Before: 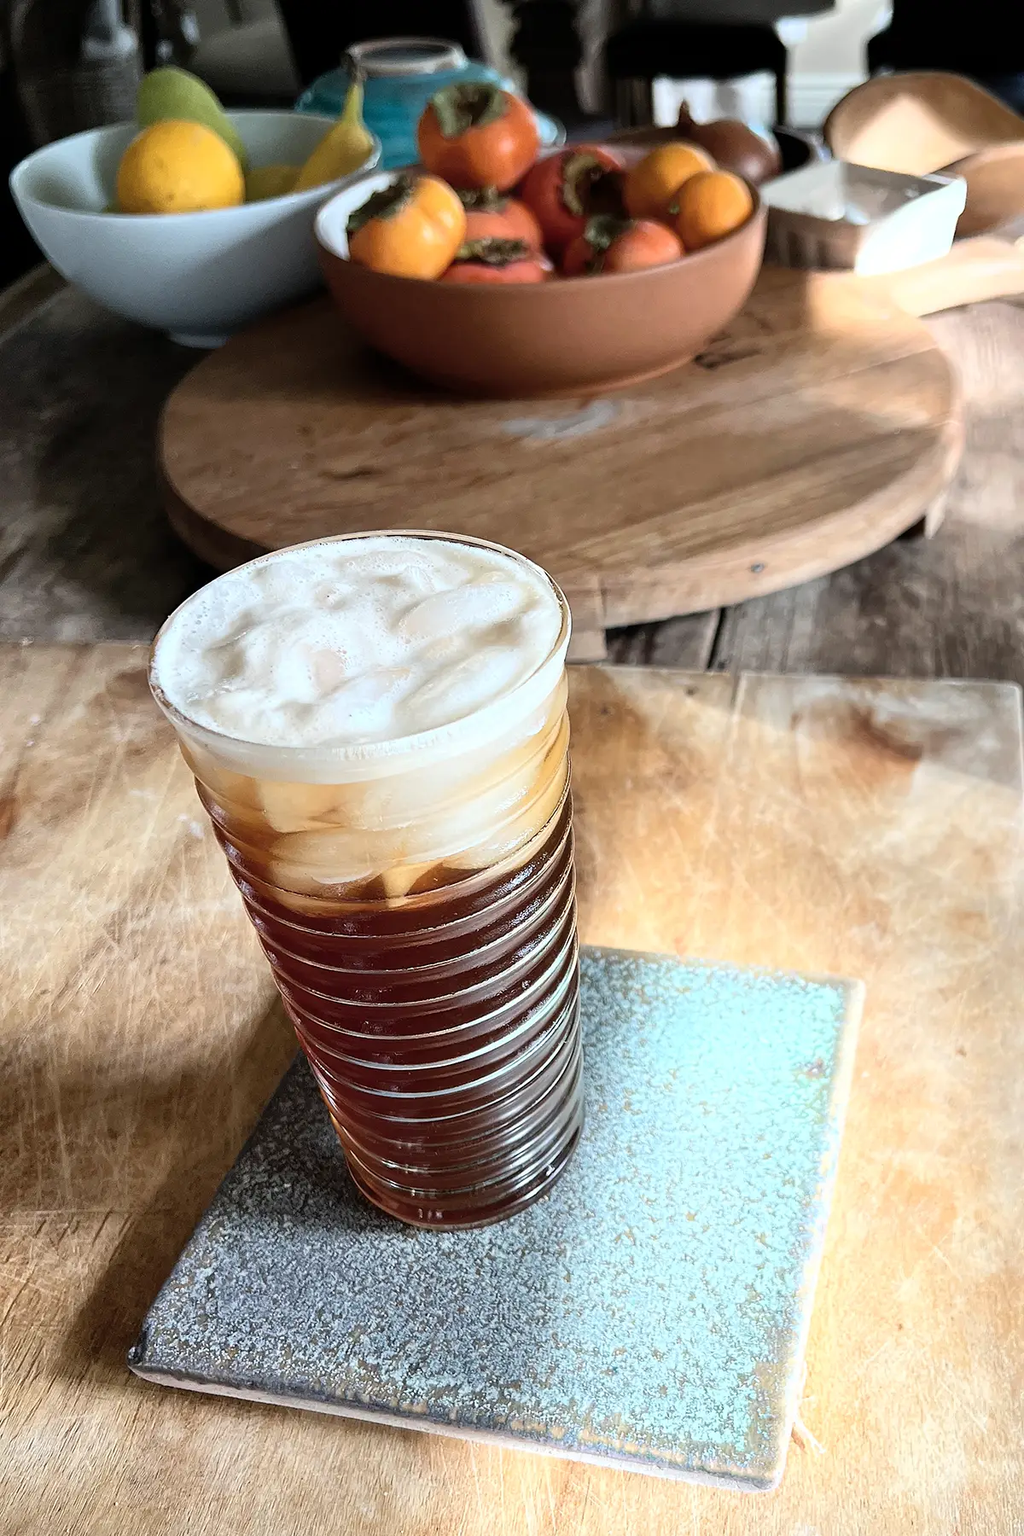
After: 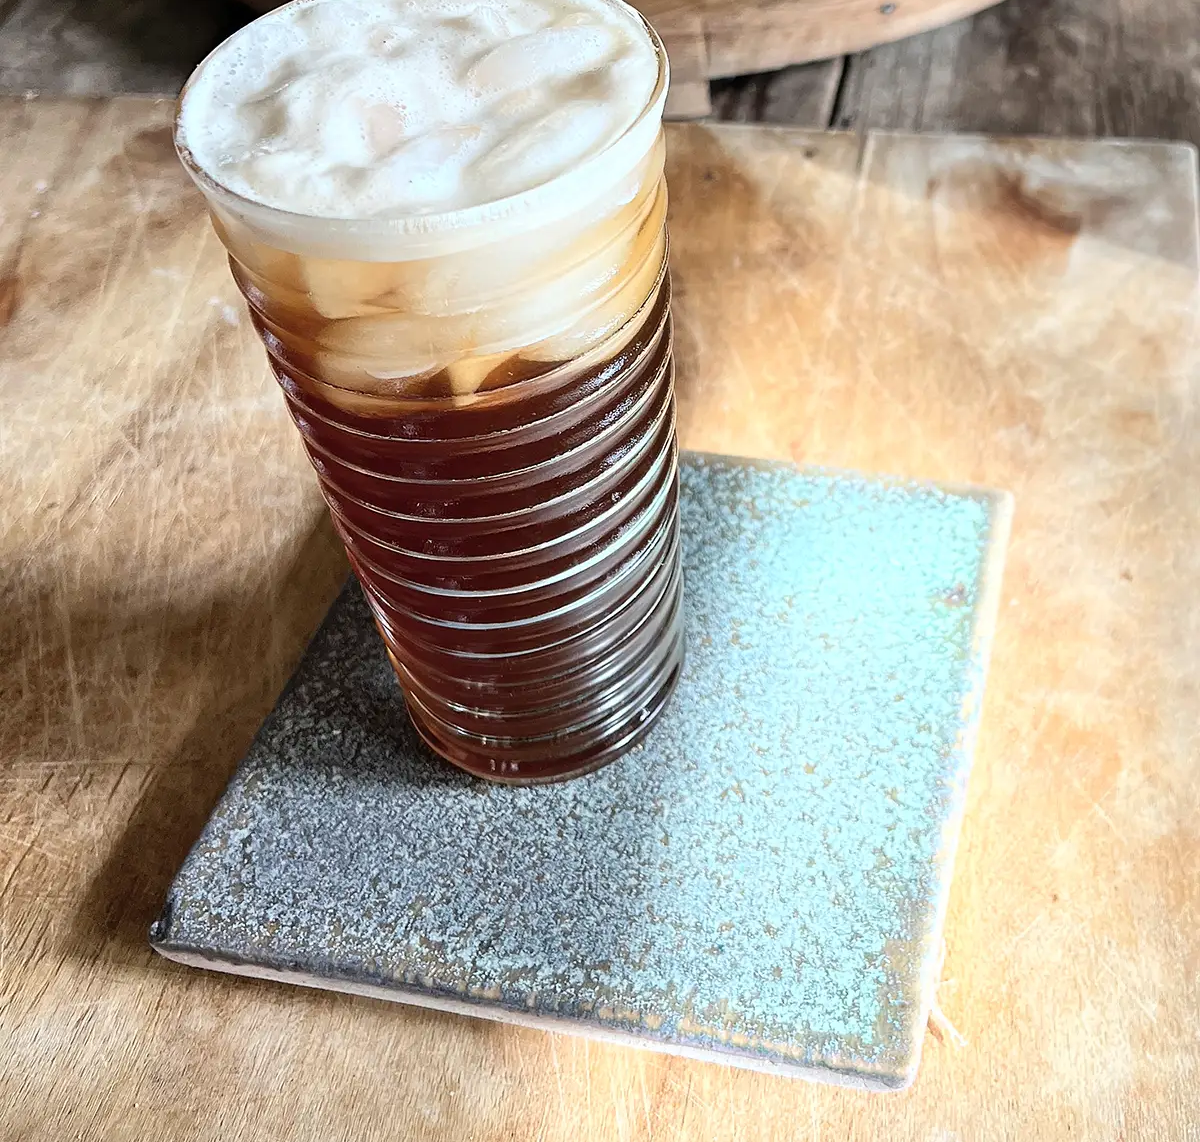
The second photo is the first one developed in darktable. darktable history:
crop and rotate: top 36.518%
